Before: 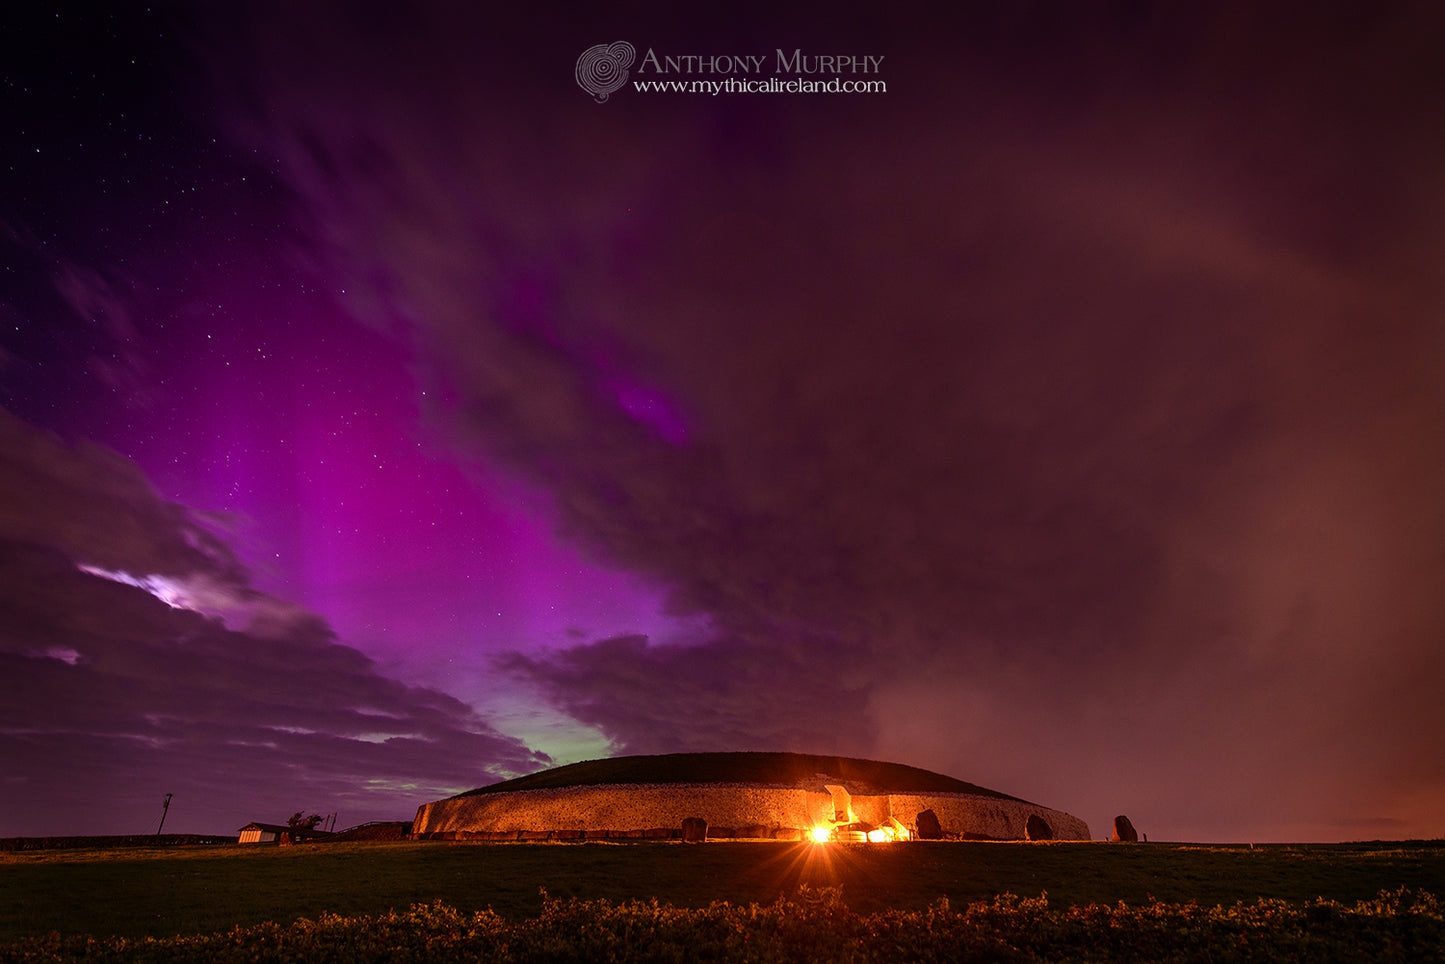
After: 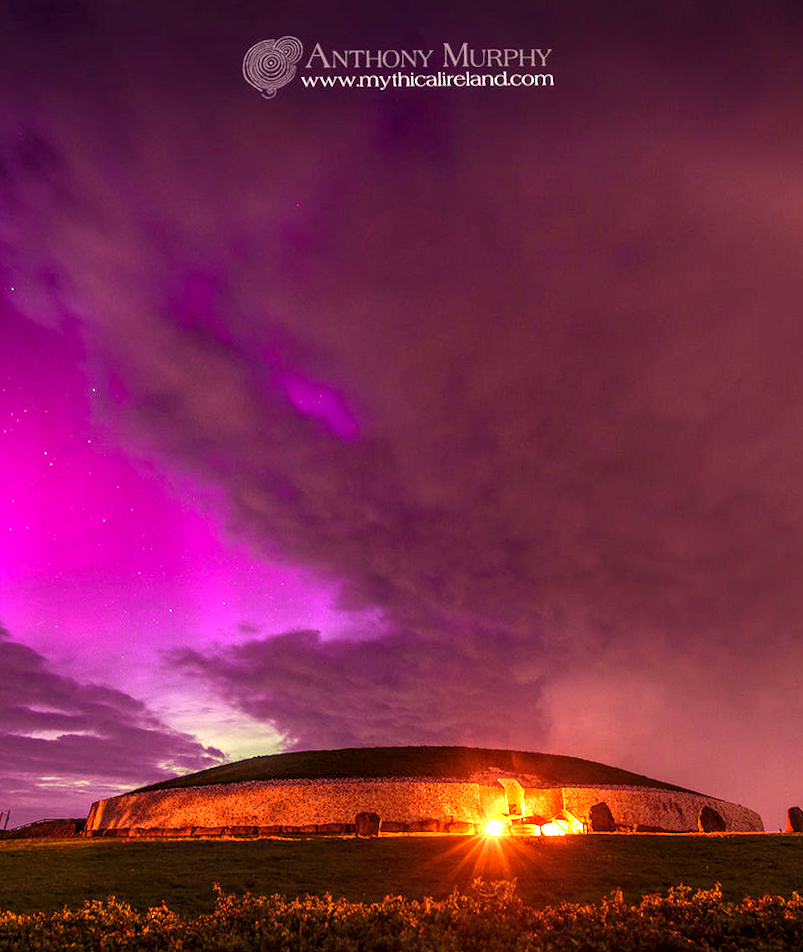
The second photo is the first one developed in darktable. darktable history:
color correction: highlights a* 12.23, highlights b* 5.41
local contrast: on, module defaults
rotate and perspective: rotation -0.45°, automatic cropping original format, crop left 0.008, crop right 0.992, crop top 0.012, crop bottom 0.988
crop and rotate: left 22.516%, right 21.234%
exposure: black level correction 0, exposure 1.388 EV, compensate exposure bias true, compensate highlight preservation false
